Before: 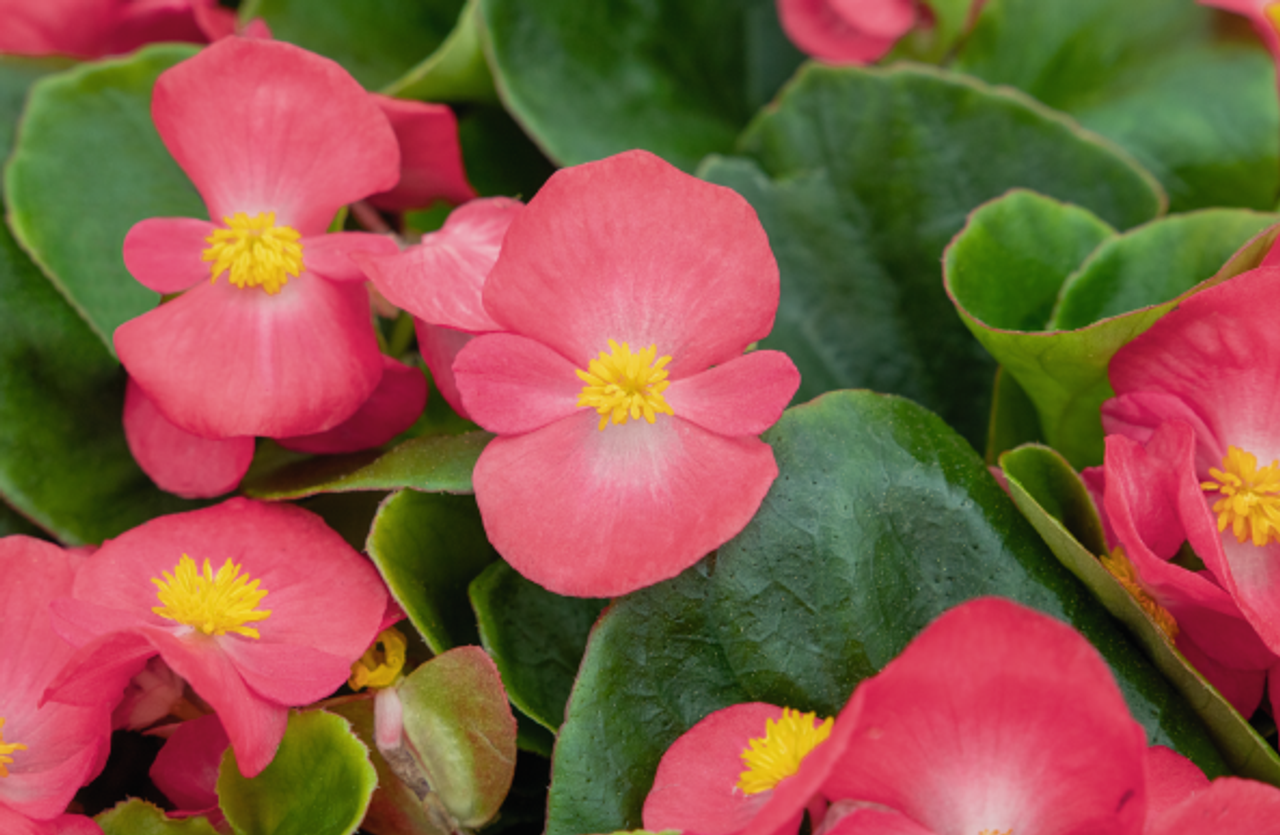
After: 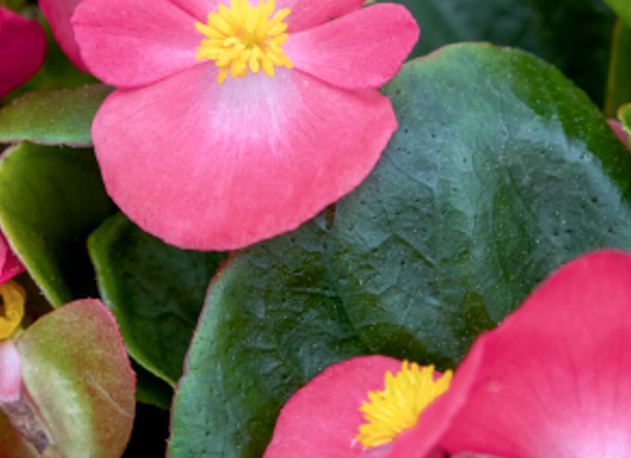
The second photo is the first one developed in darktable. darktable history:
color balance rgb: power › chroma 0.306%, power › hue 22.42°, perceptual saturation grading › global saturation 0.155%, perceptual brilliance grading › highlights 11.334%, global vibrance 9.684%
exposure: black level correction 0.005, exposure 0.003 EV, compensate highlight preservation false
color calibration: illuminant as shot in camera, x 0.379, y 0.397, temperature 4145.74 K
crop: left 29.828%, top 41.575%, right 20.868%, bottom 3.467%
color correction: highlights b* 0.046, saturation 0.986
